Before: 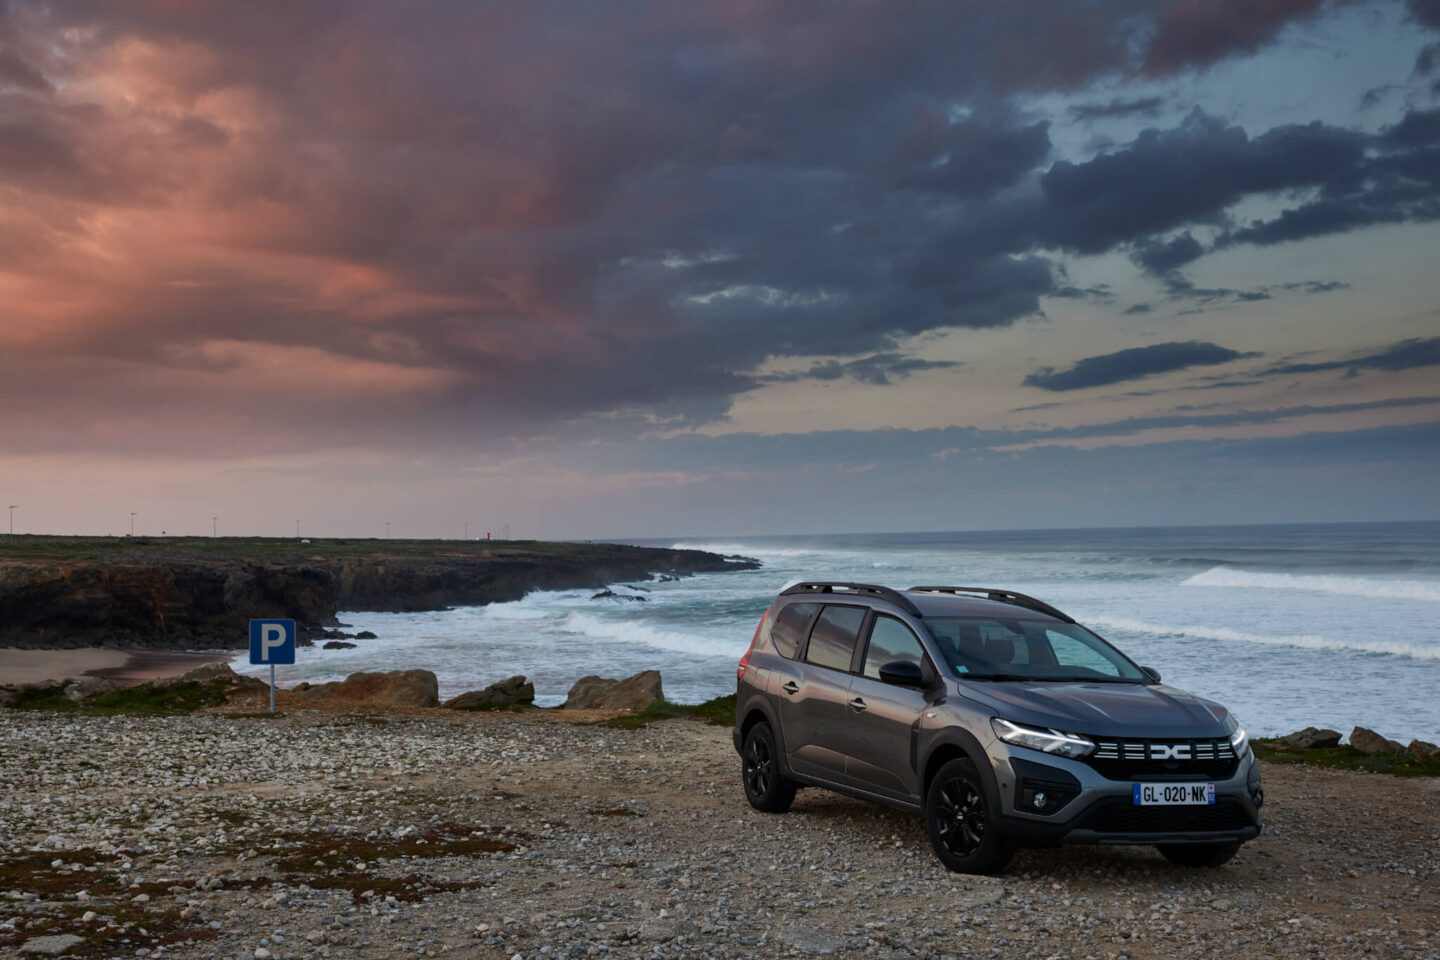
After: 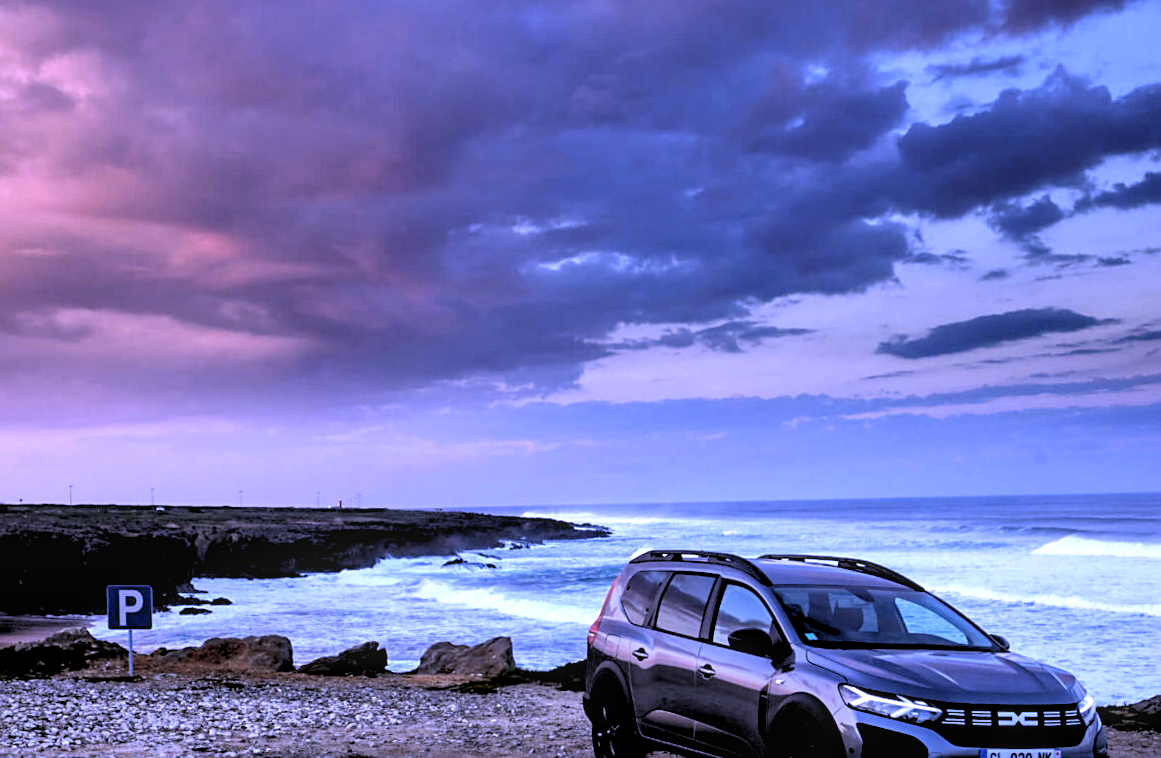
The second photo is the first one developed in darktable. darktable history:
rgb levels: levels [[0.034, 0.472, 0.904], [0, 0.5, 1], [0, 0.5, 1]]
crop and rotate: left 10.77%, top 5.1%, right 10.41%, bottom 16.76%
white balance: red 0.98, blue 1.61
contrast equalizer: y [[0.5 ×4, 0.467, 0.376], [0.5 ×6], [0.5 ×6], [0 ×6], [0 ×6]]
local contrast: on, module defaults
exposure: black level correction 0, exposure 0.7 EV, compensate exposure bias true, compensate highlight preservation false
sharpen: on, module defaults
rotate and perspective: lens shift (vertical) 0.048, lens shift (horizontal) -0.024, automatic cropping off
